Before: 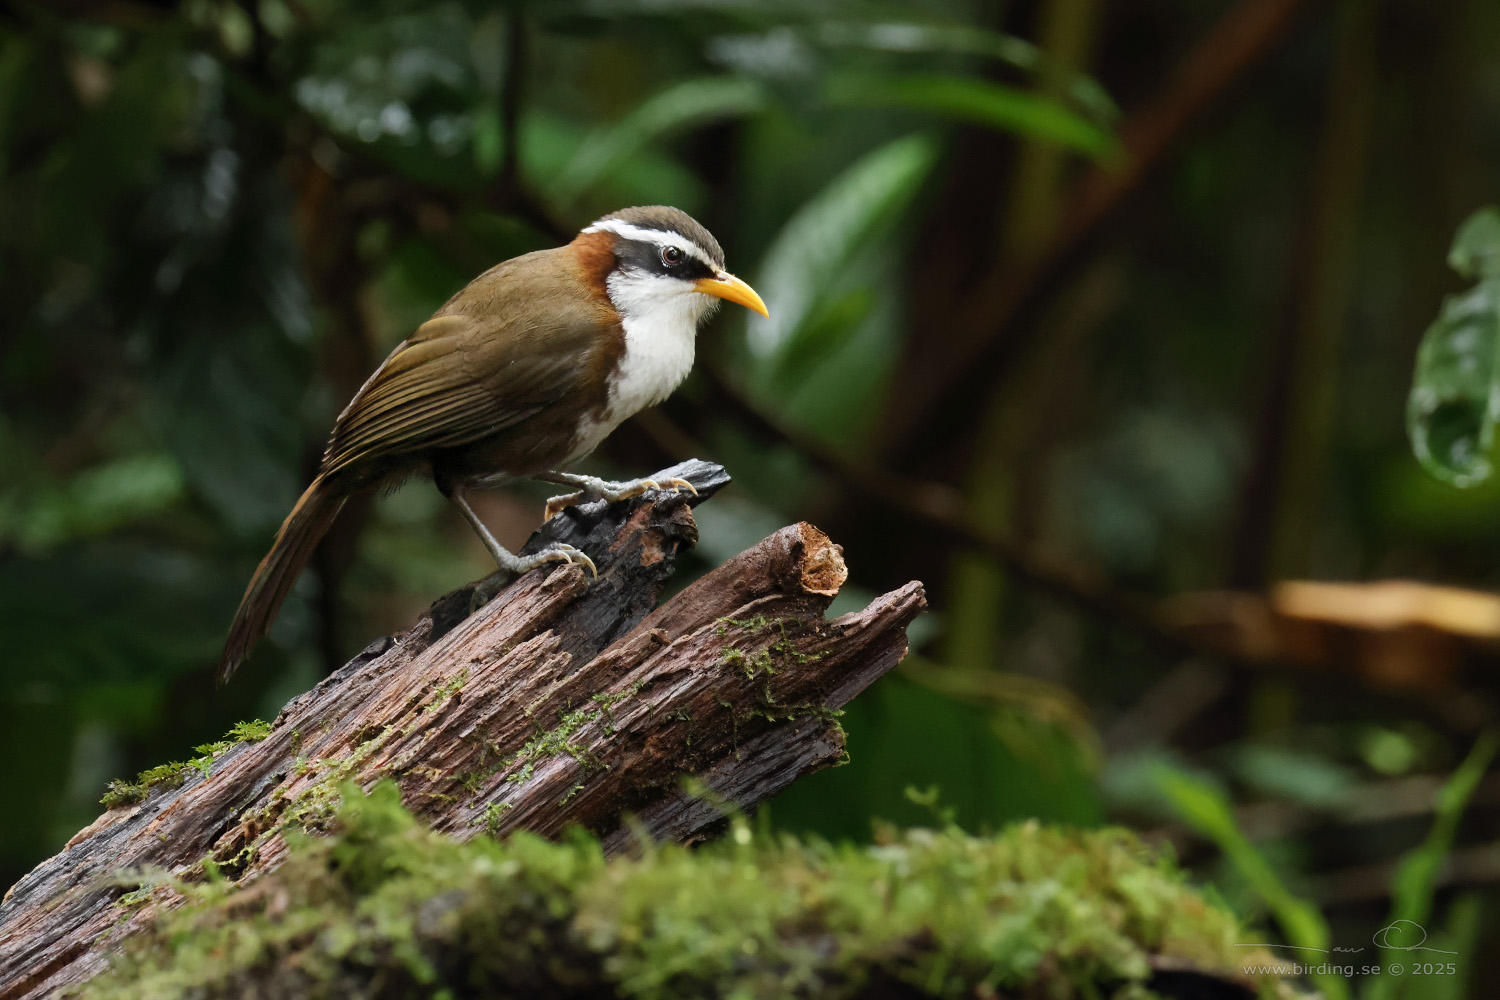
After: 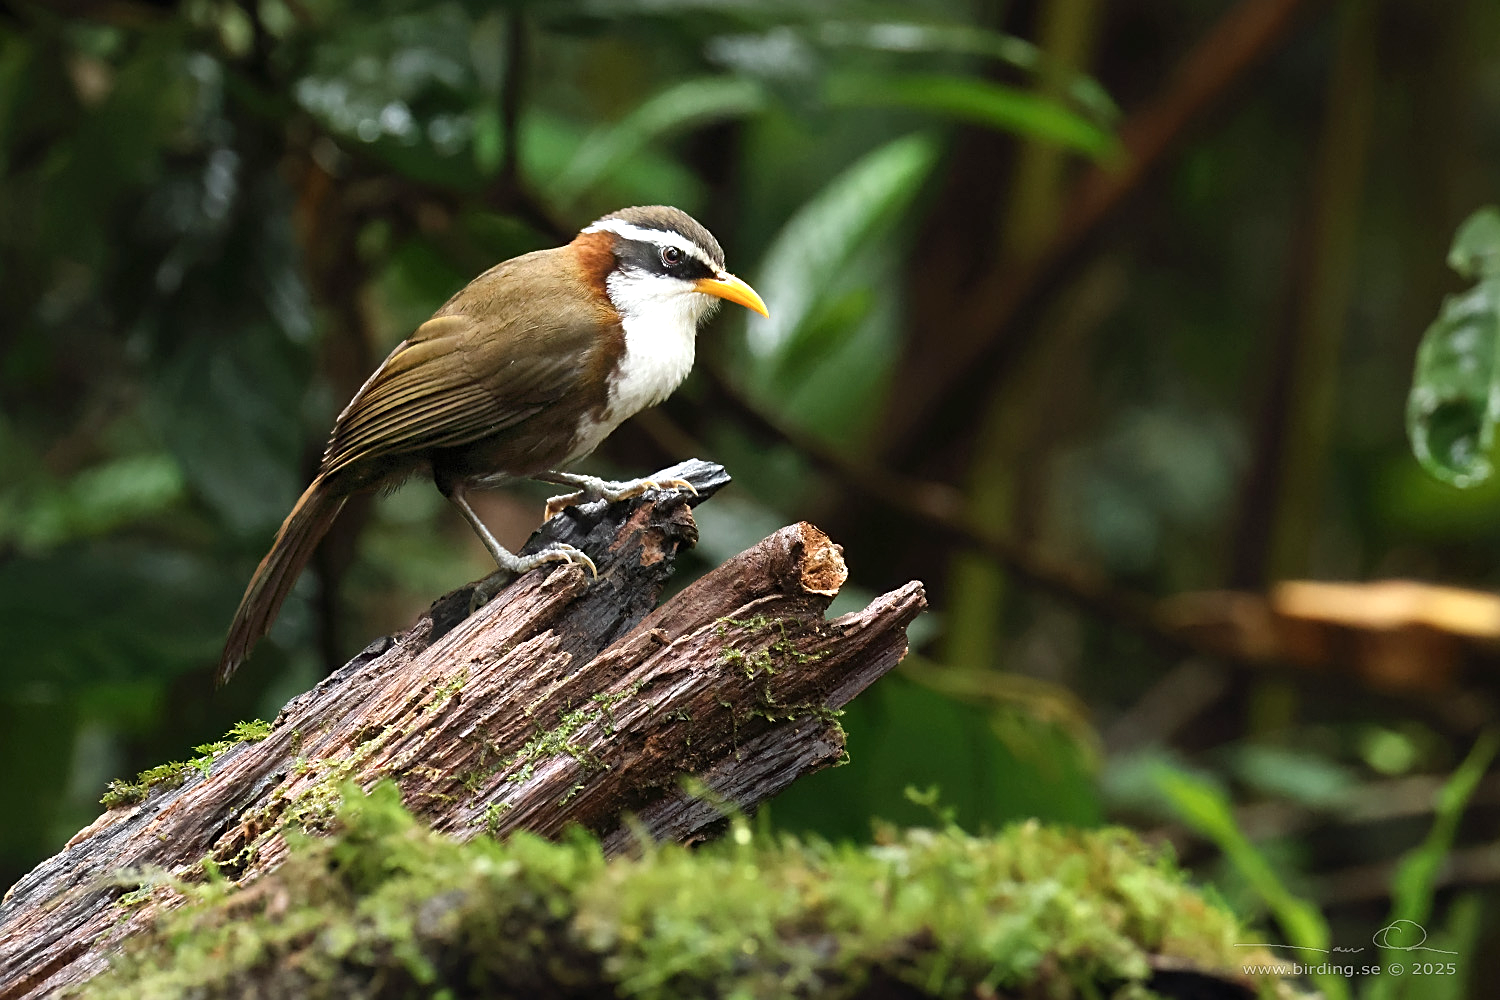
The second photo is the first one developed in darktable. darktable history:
exposure: exposure 0.65 EV, compensate exposure bias true, compensate highlight preservation false
sharpen: on, module defaults
